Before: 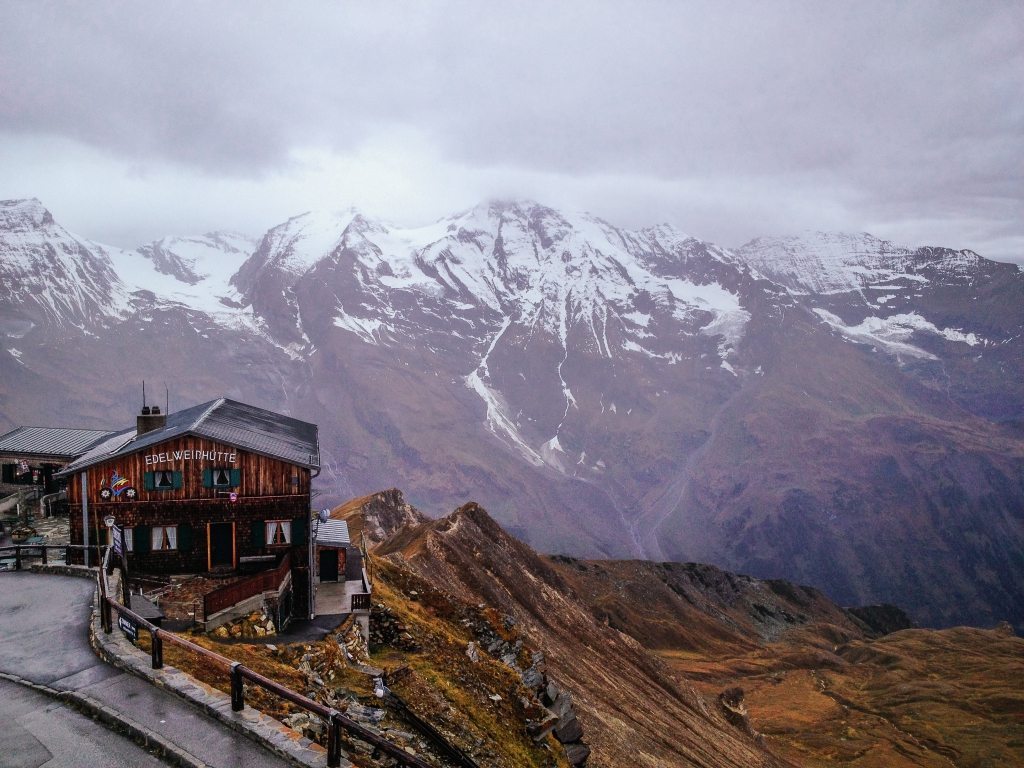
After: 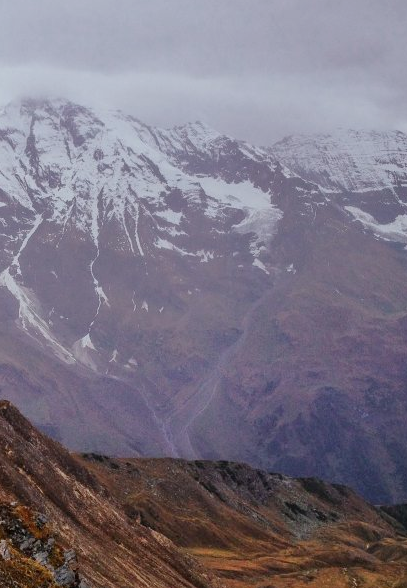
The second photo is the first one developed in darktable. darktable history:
crop: left 45.721%, top 13.393%, right 14.118%, bottom 10.01%
tone equalizer: -8 EV 0.25 EV, -7 EV 0.417 EV, -6 EV 0.417 EV, -5 EV 0.25 EV, -3 EV -0.25 EV, -2 EV -0.417 EV, -1 EV -0.417 EV, +0 EV -0.25 EV, edges refinement/feathering 500, mask exposure compensation -1.57 EV, preserve details guided filter
white balance: emerald 1
